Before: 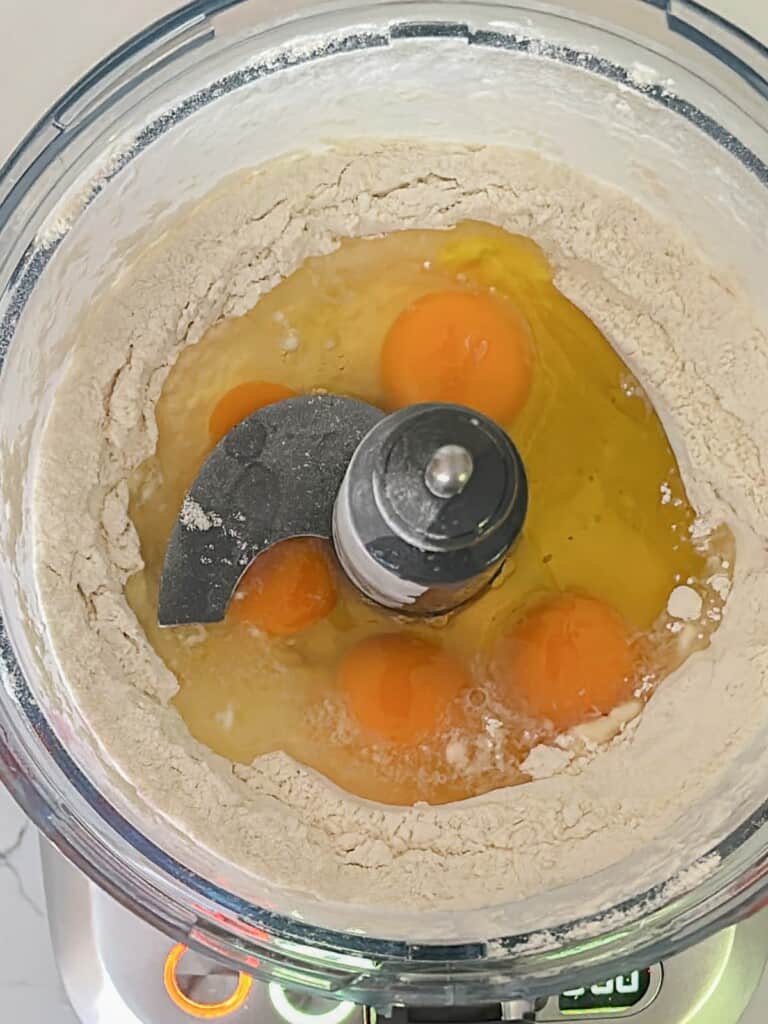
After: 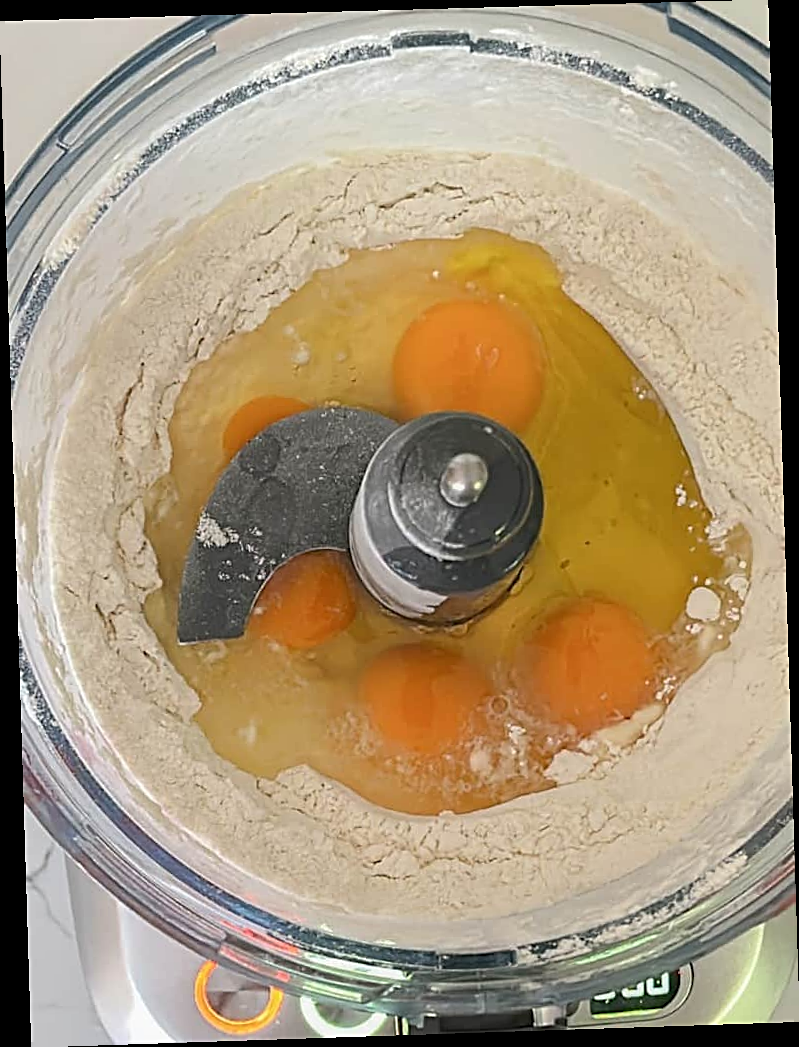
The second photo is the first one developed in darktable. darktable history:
sharpen: on, module defaults
rotate and perspective: rotation -1.77°, lens shift (horizontal) 0.004, automatic cropping off
